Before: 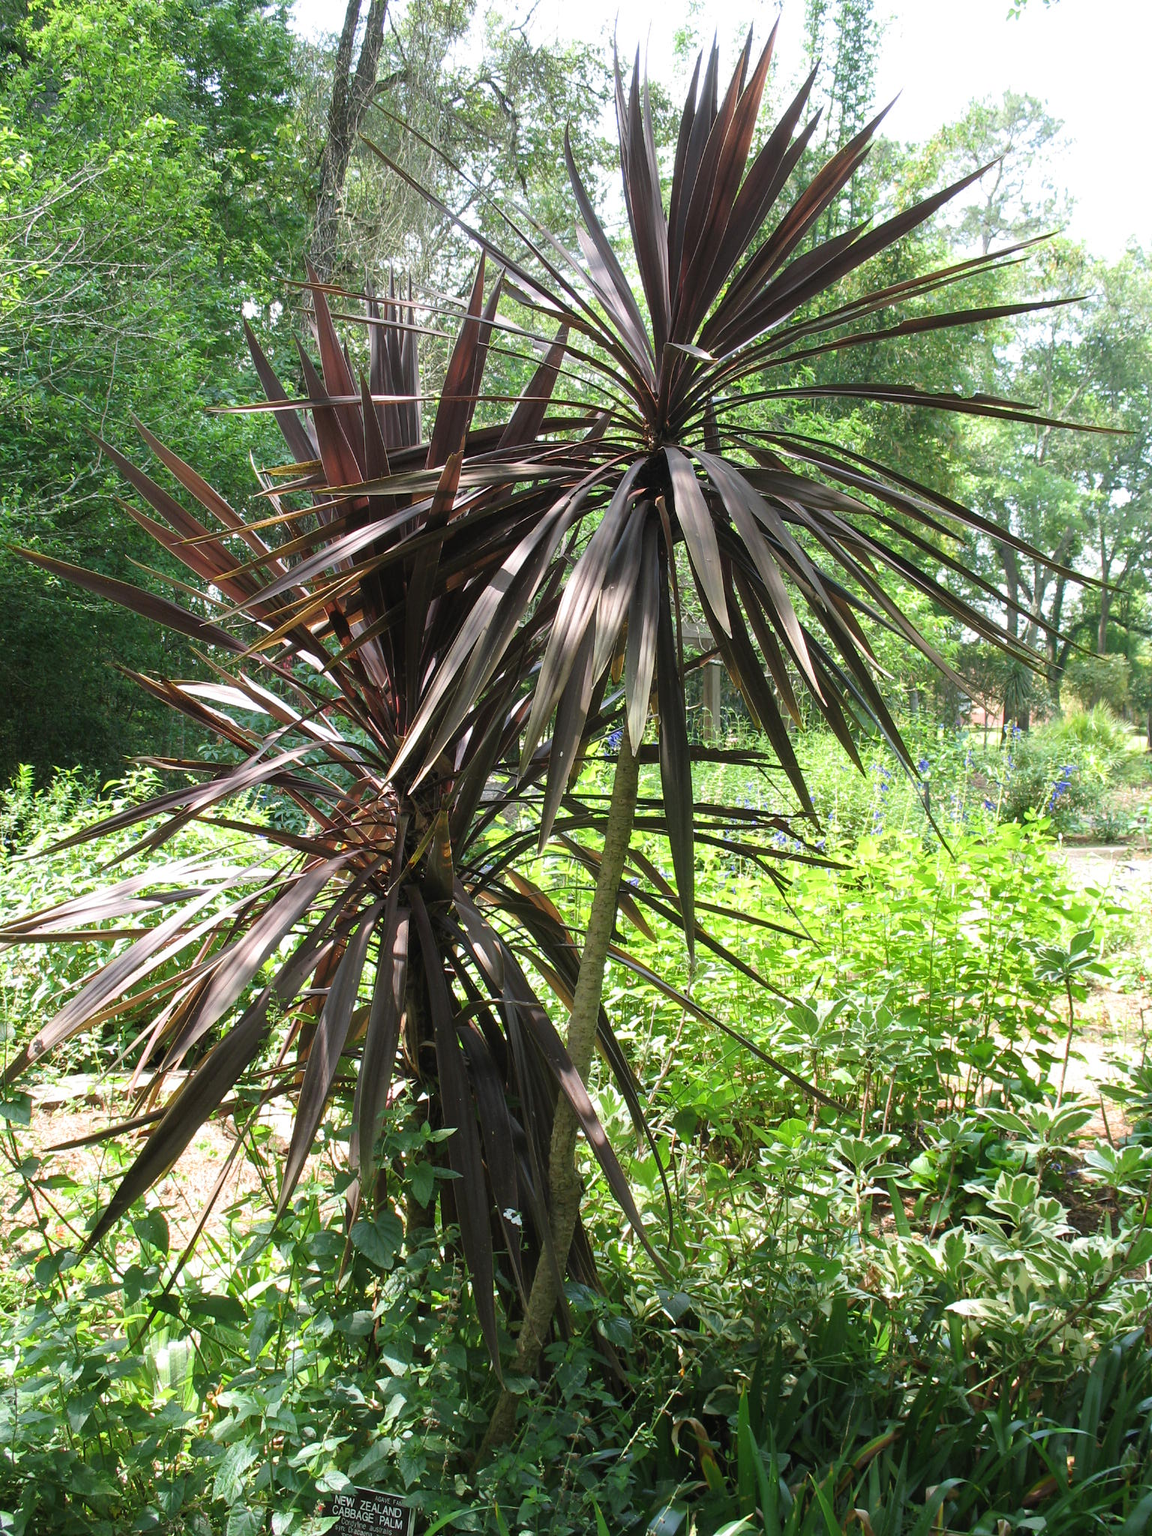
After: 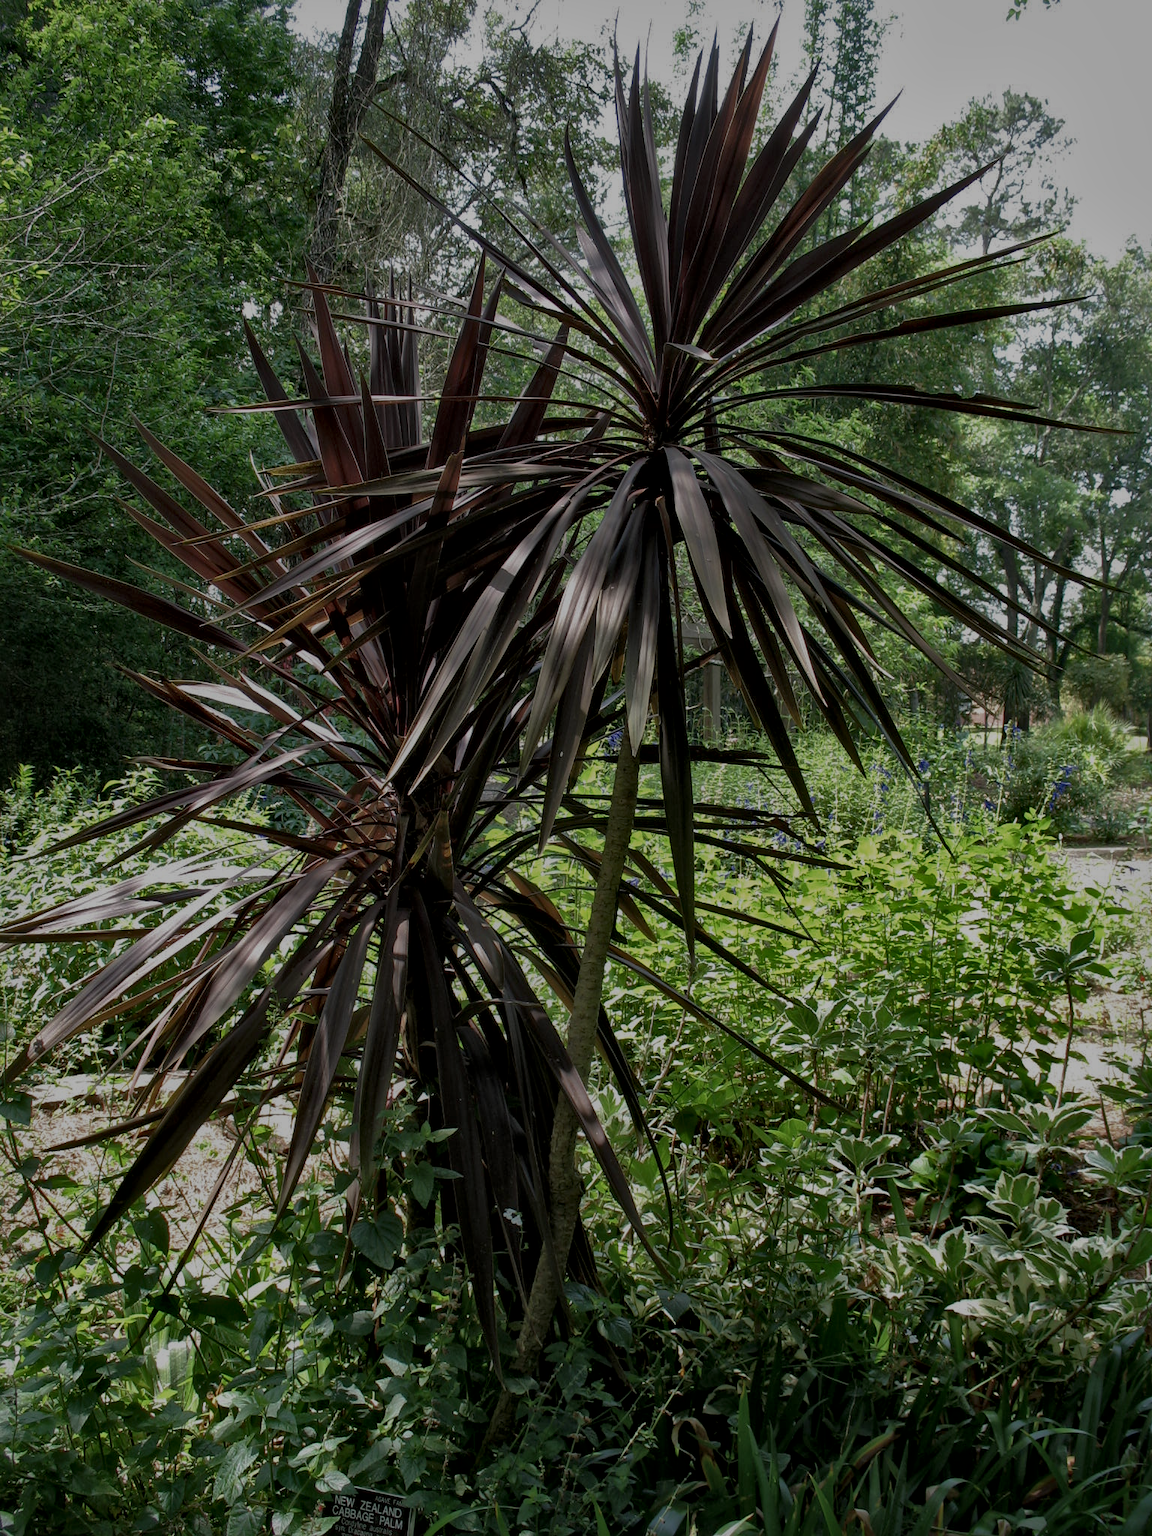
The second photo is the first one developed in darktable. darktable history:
local contrast: mode bilateral grid, contrast 20, coarseness 50, detail 179%, midtone range 0.2
base curve: curves: ch0 [(0, 0) (0.564, 0.291) (0.802, 0.731) (1, 1)]
exposure: black level correction 0, exposure -0.721 EV, compensate highlight preservation false
